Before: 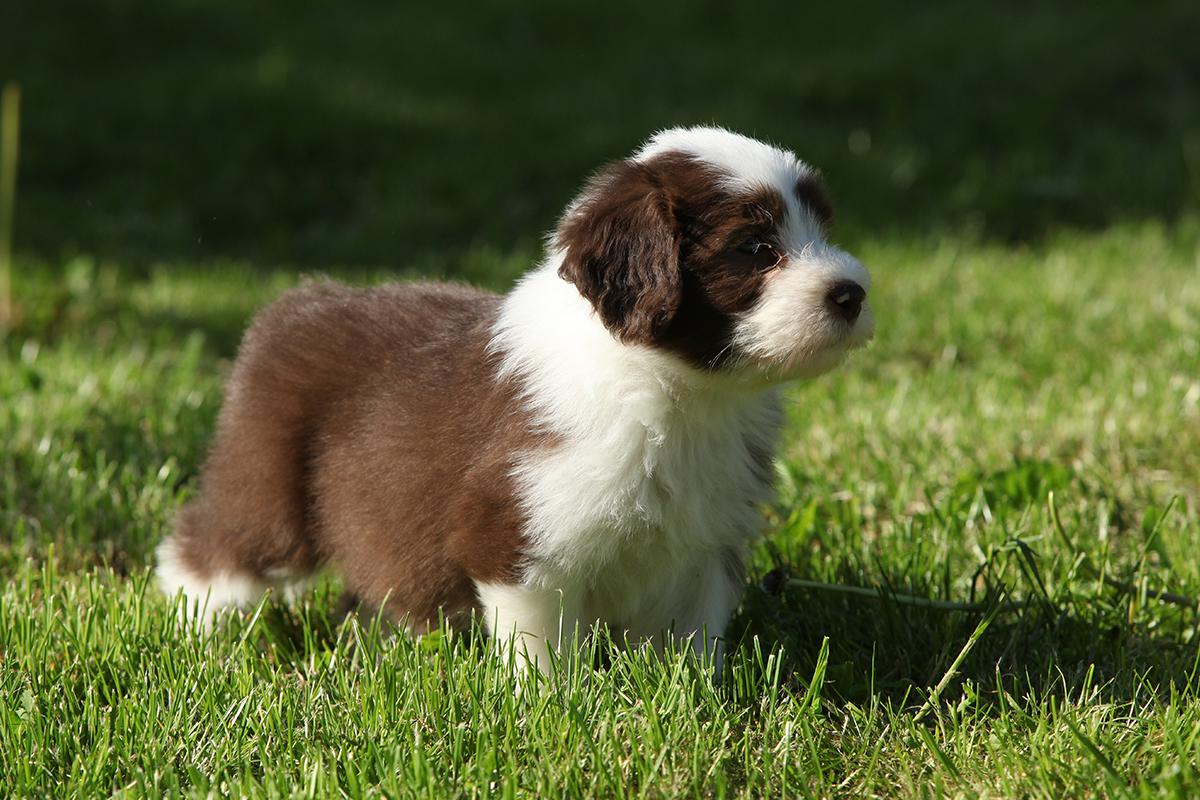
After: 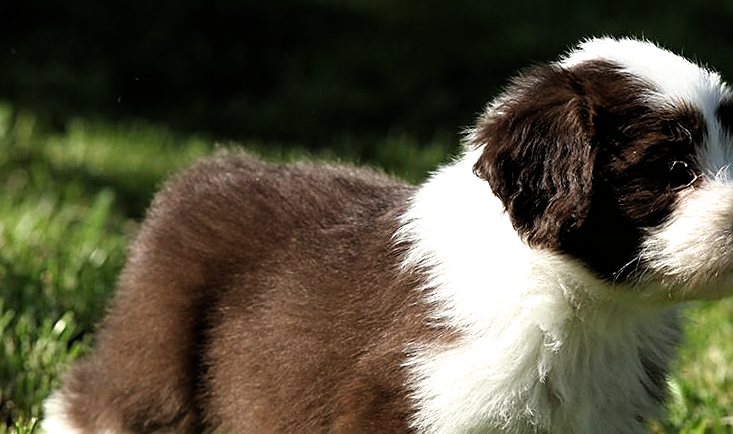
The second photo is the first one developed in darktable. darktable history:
crop and rotate: angle -5.99°, left 2.033%, top 6.92%, right 27.618%, bottom 30.578%
sharpen: on, module defaults
filmic rgb: black relative exposure -8.24 EV, white relative exposure 2.2 EV, target white luminance 99.872%, hardness 7.07, latitude 74.33%, contrast 1.315, highlights saturation mix -2.98%, shadows ↔ highlights balance 30.68%, color science v6 (2022)
